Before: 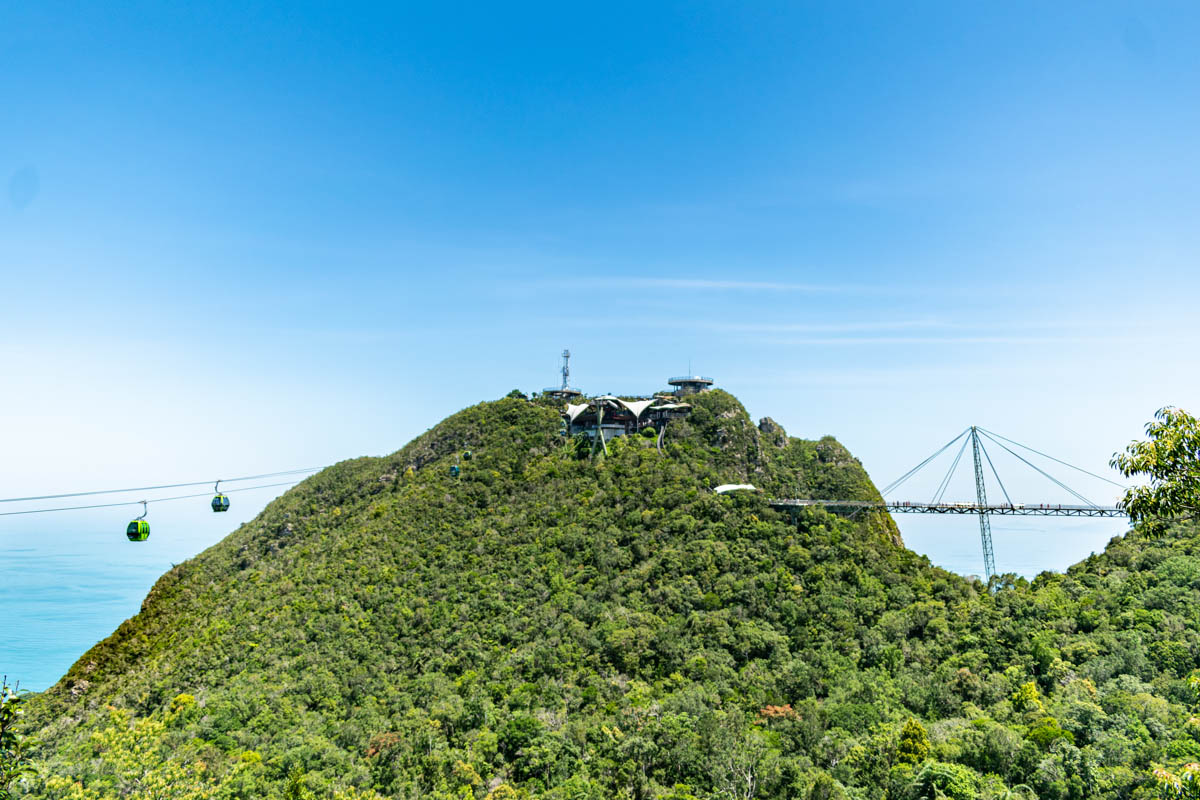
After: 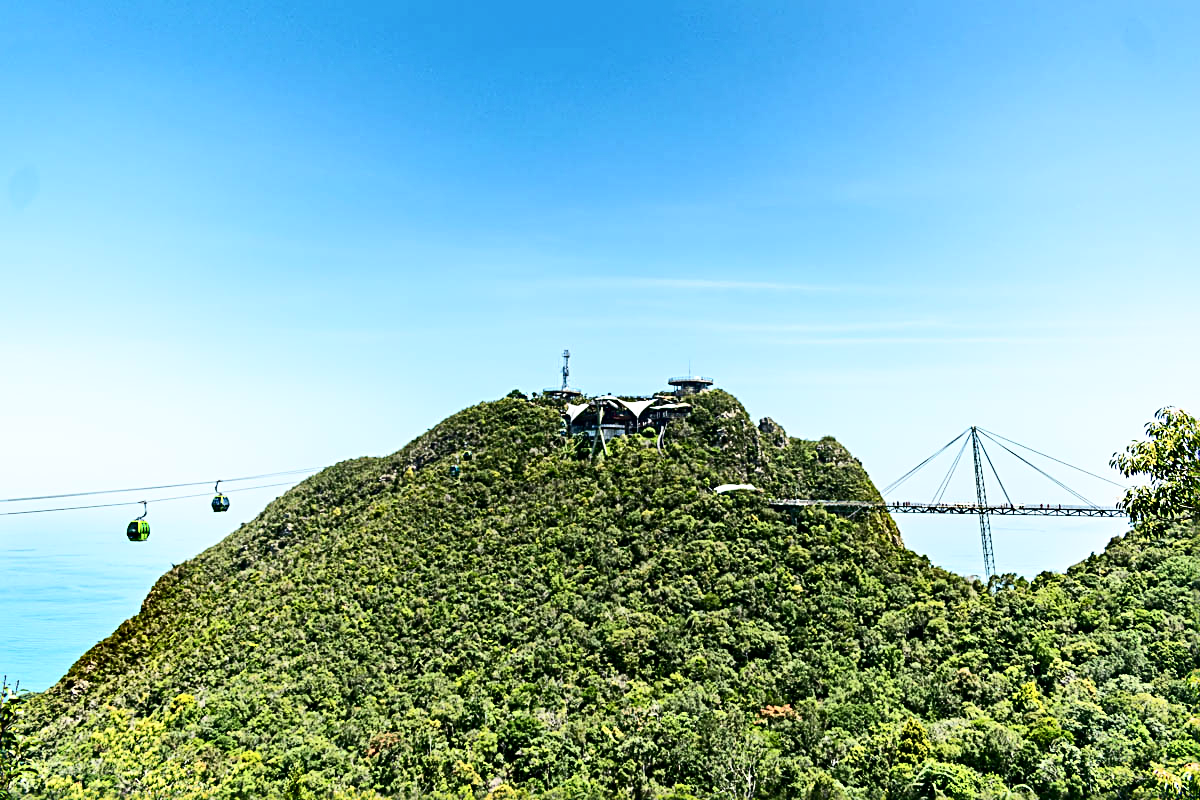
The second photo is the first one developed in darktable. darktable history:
sharpen: radius 2.836, amount 0.709
contrast brightness saturation: contrast 0.3
